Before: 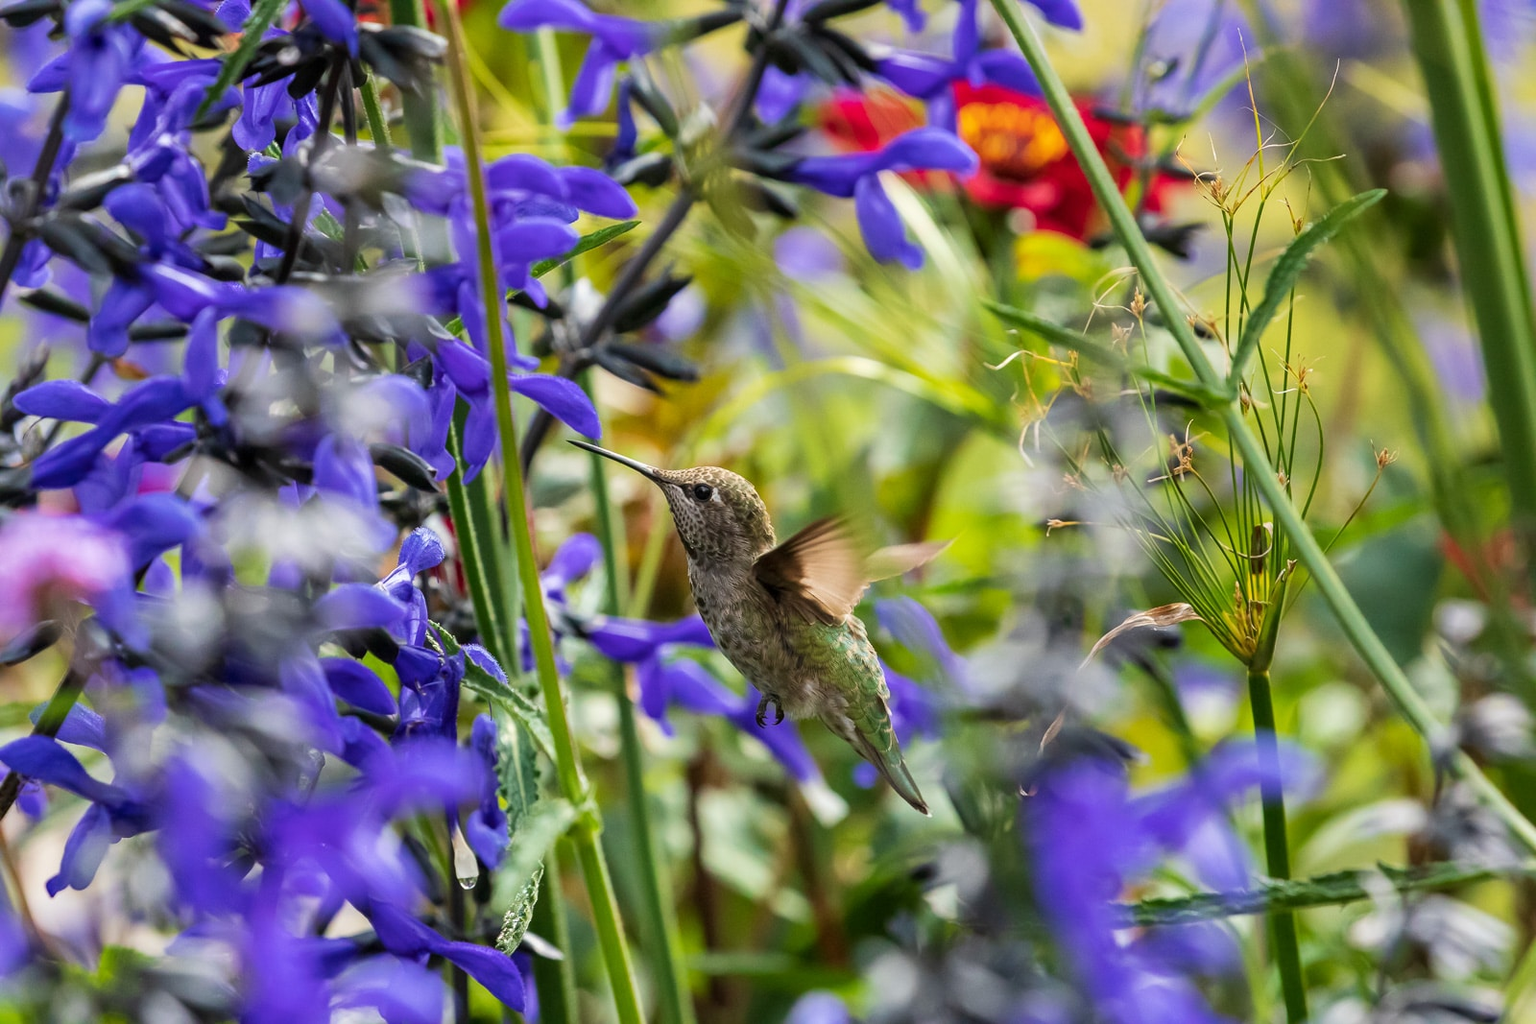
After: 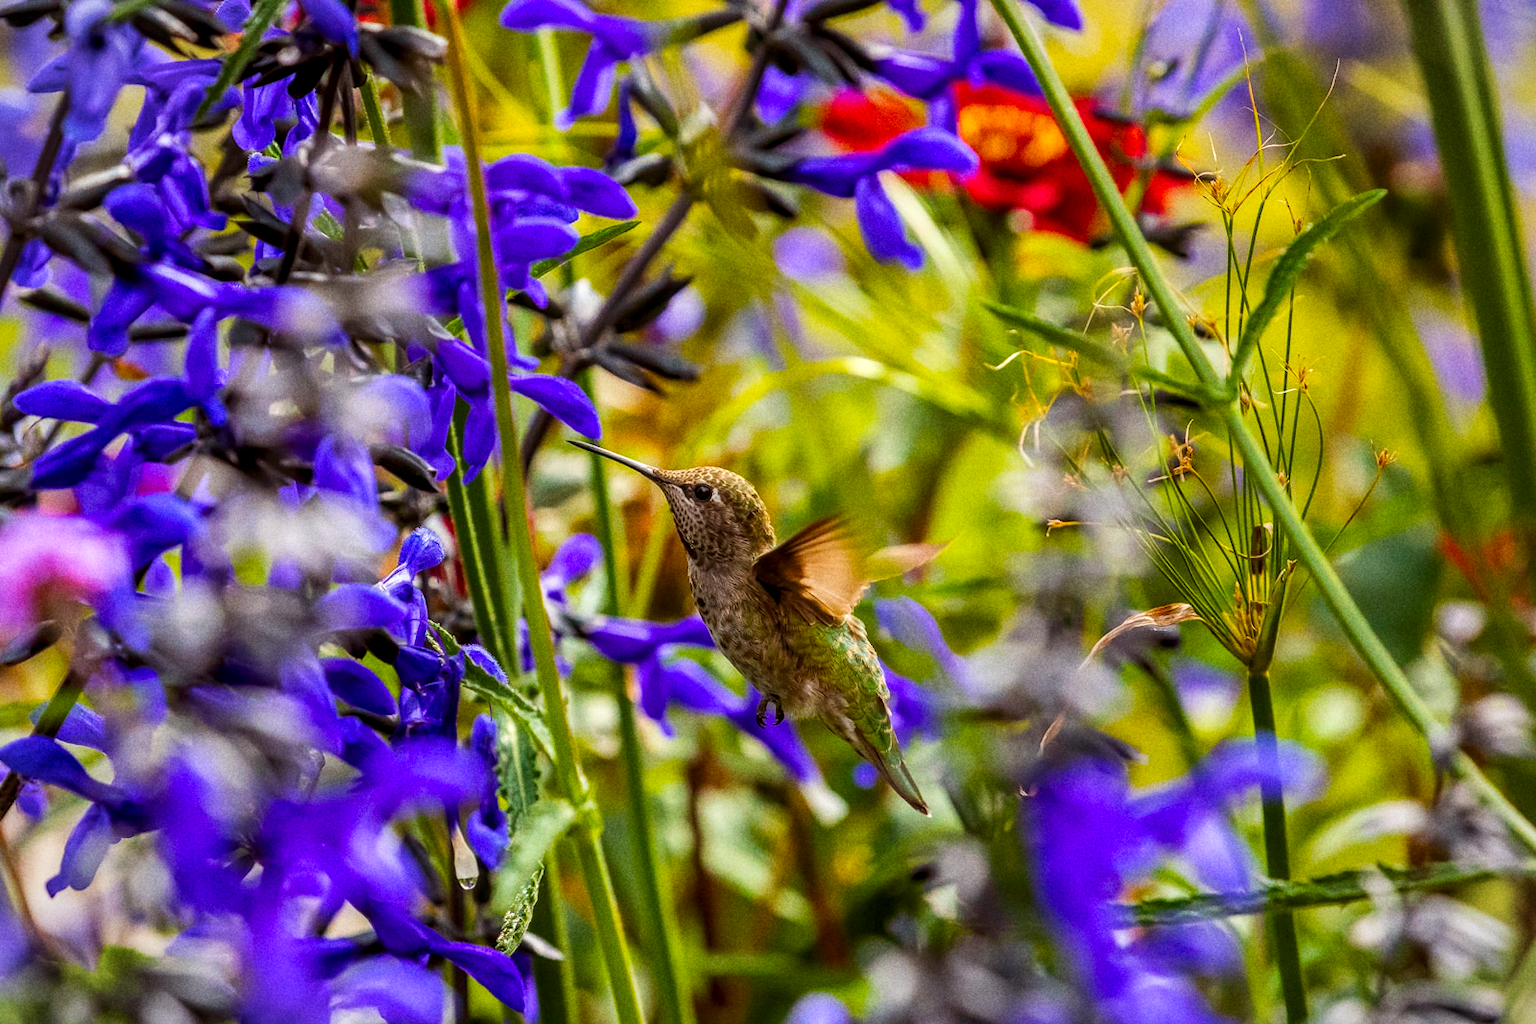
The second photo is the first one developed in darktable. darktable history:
exposure: compensate highlight preservation false
color balance rgb: linear chroma grading › global chroma 15%, perceptual saturation grading › global saturation 30%
grain: coarseness 22.88 ISO
rgb levels: mode RGB, independent channels, levels [[0, 0.5, 1], [0, 0.521, 1], [0, 0.536, 1]]
local contrast: on, module defaults
vignetting: fall-off start 100%, brightness -0.282, width/height ratio 1.31
